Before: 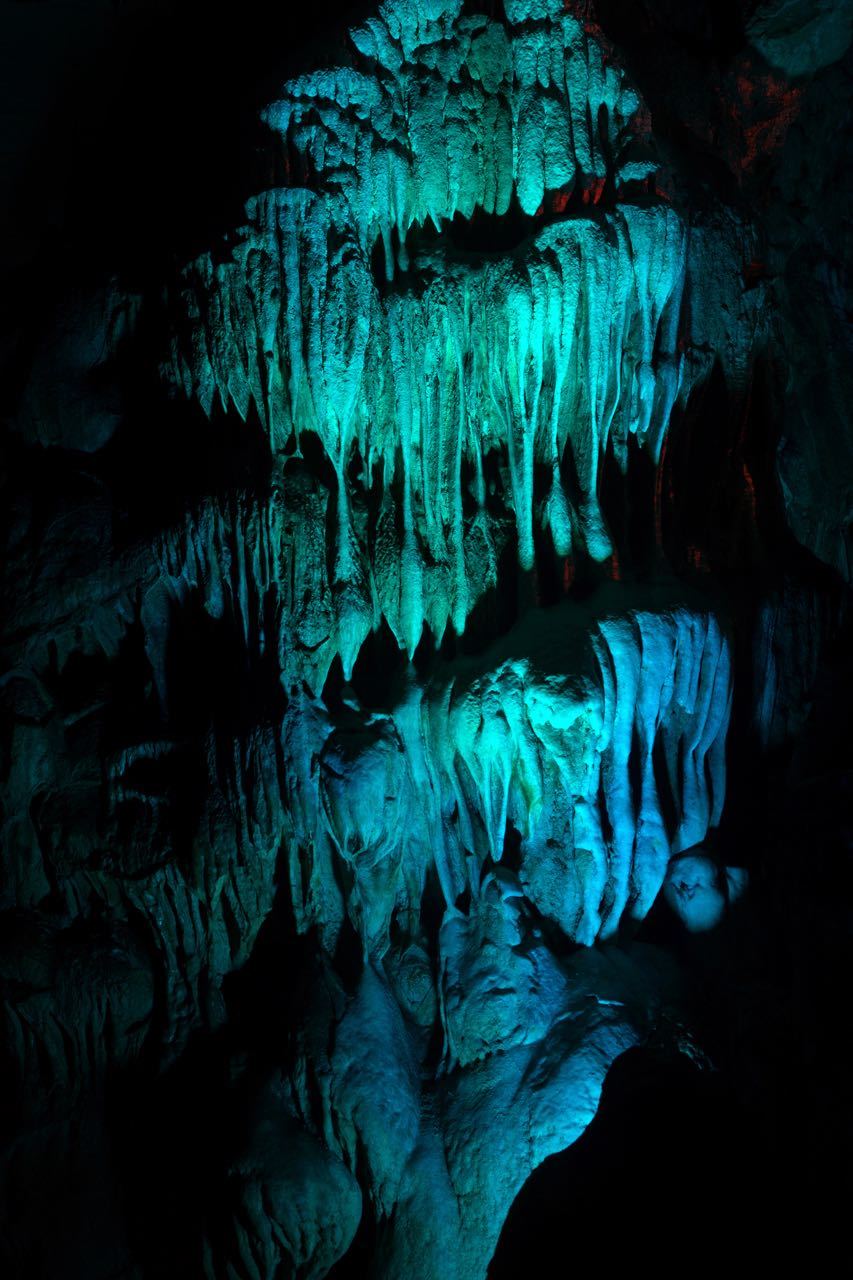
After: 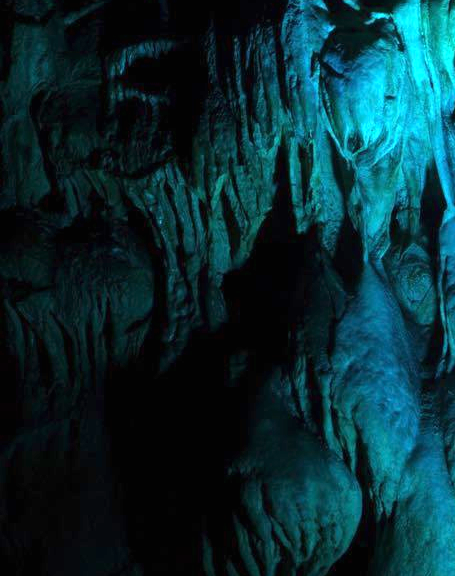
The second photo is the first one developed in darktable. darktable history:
exposure: black level correction 0, exposure 1.2 EV, compensate exposure bias true, compensate highlight preservation false
crop and rotate: top 54.778%, right 46.61%, bottom 0.159%
